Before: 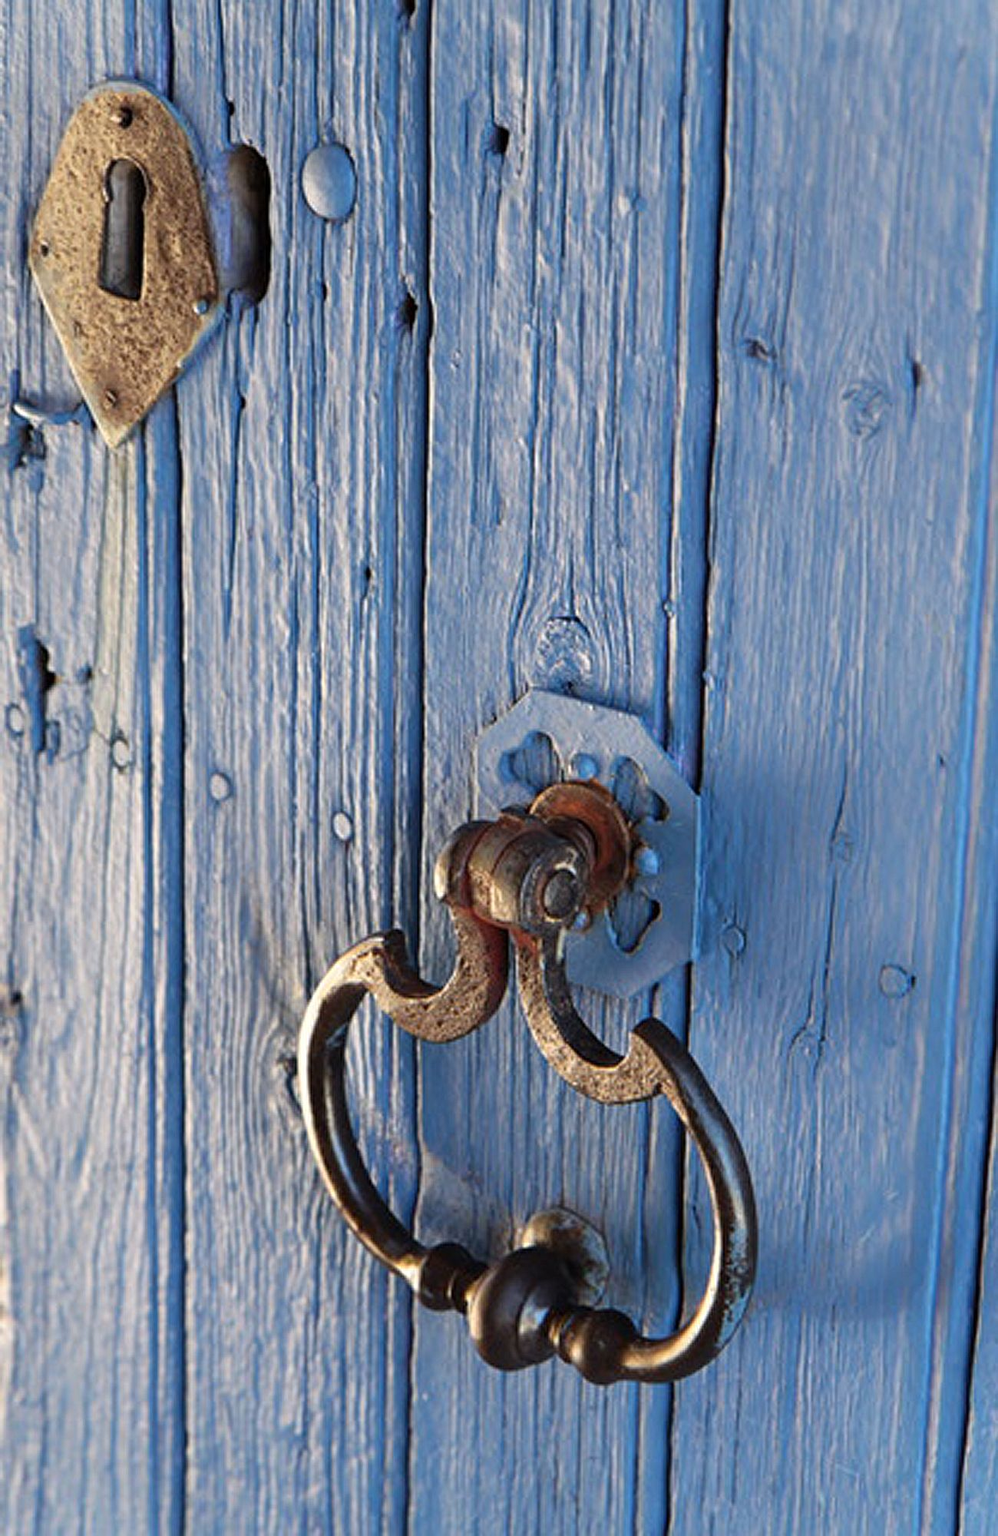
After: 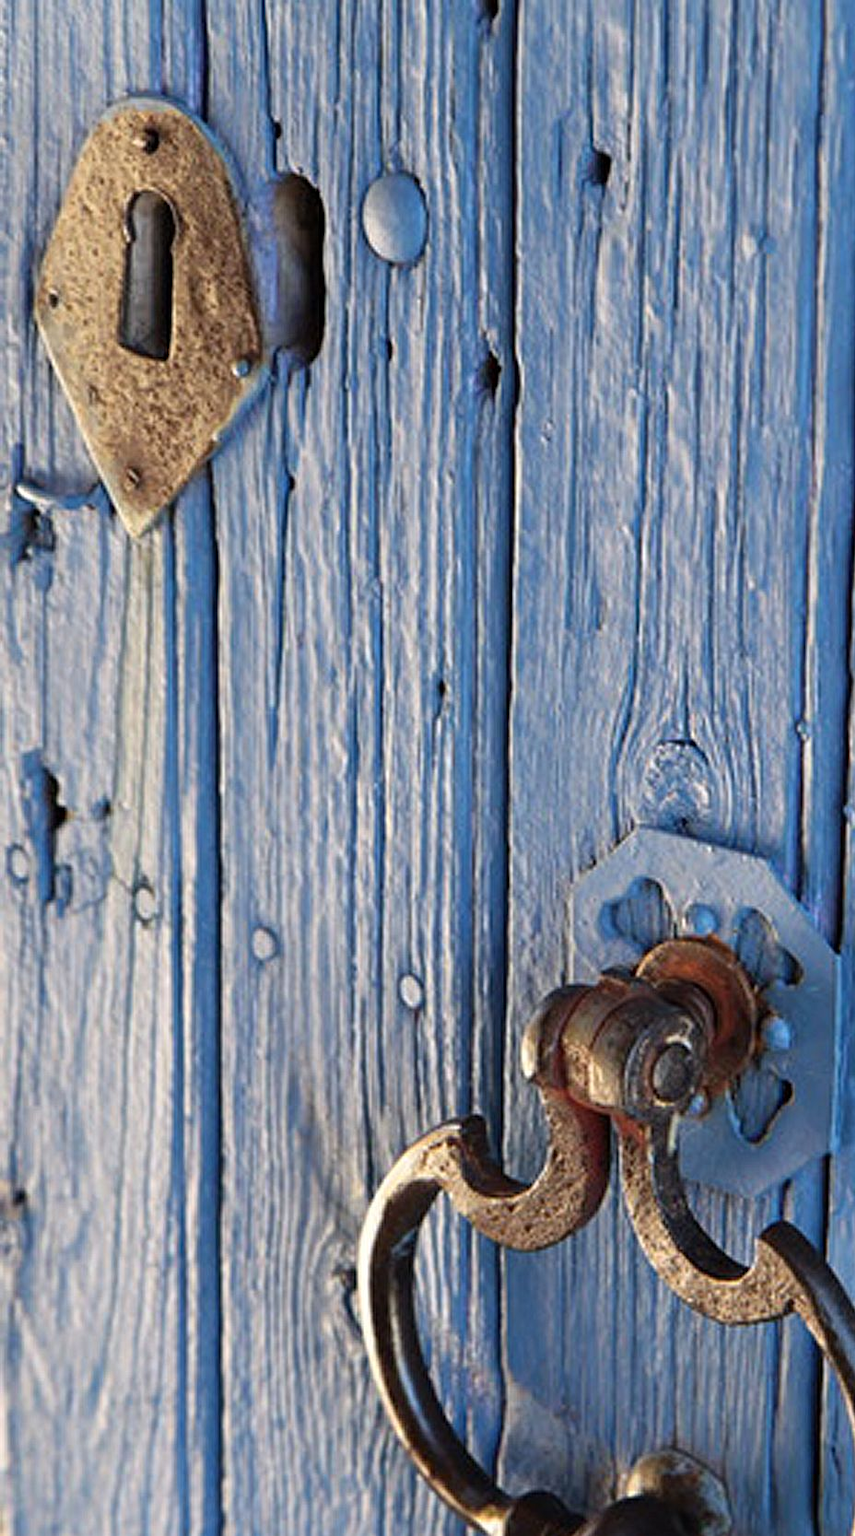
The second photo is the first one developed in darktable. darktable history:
crop: right 28.501%, bottom 16.626%
